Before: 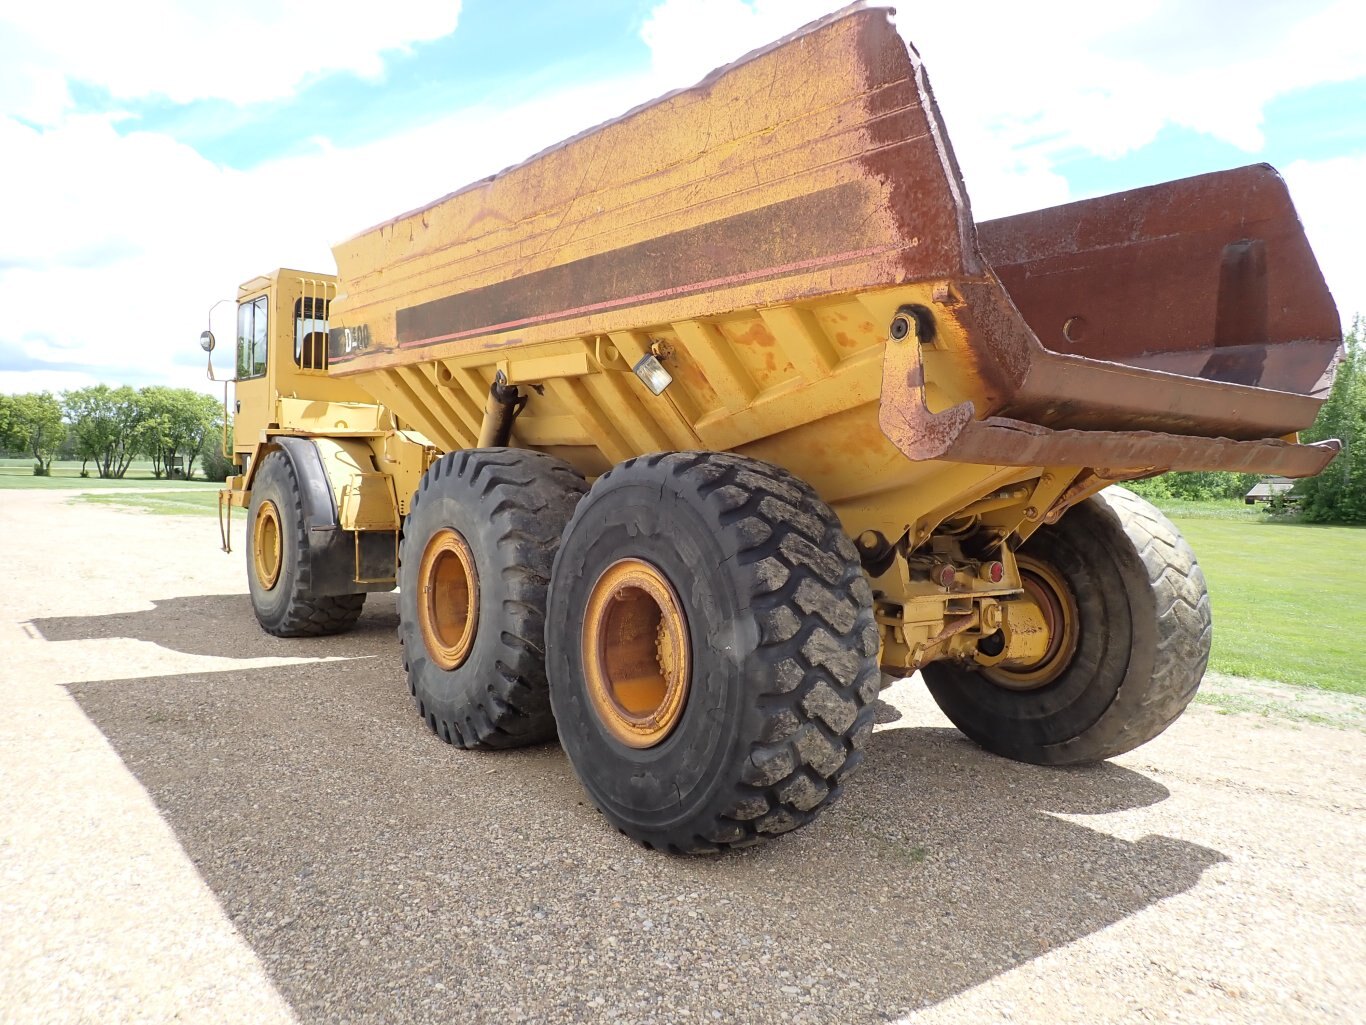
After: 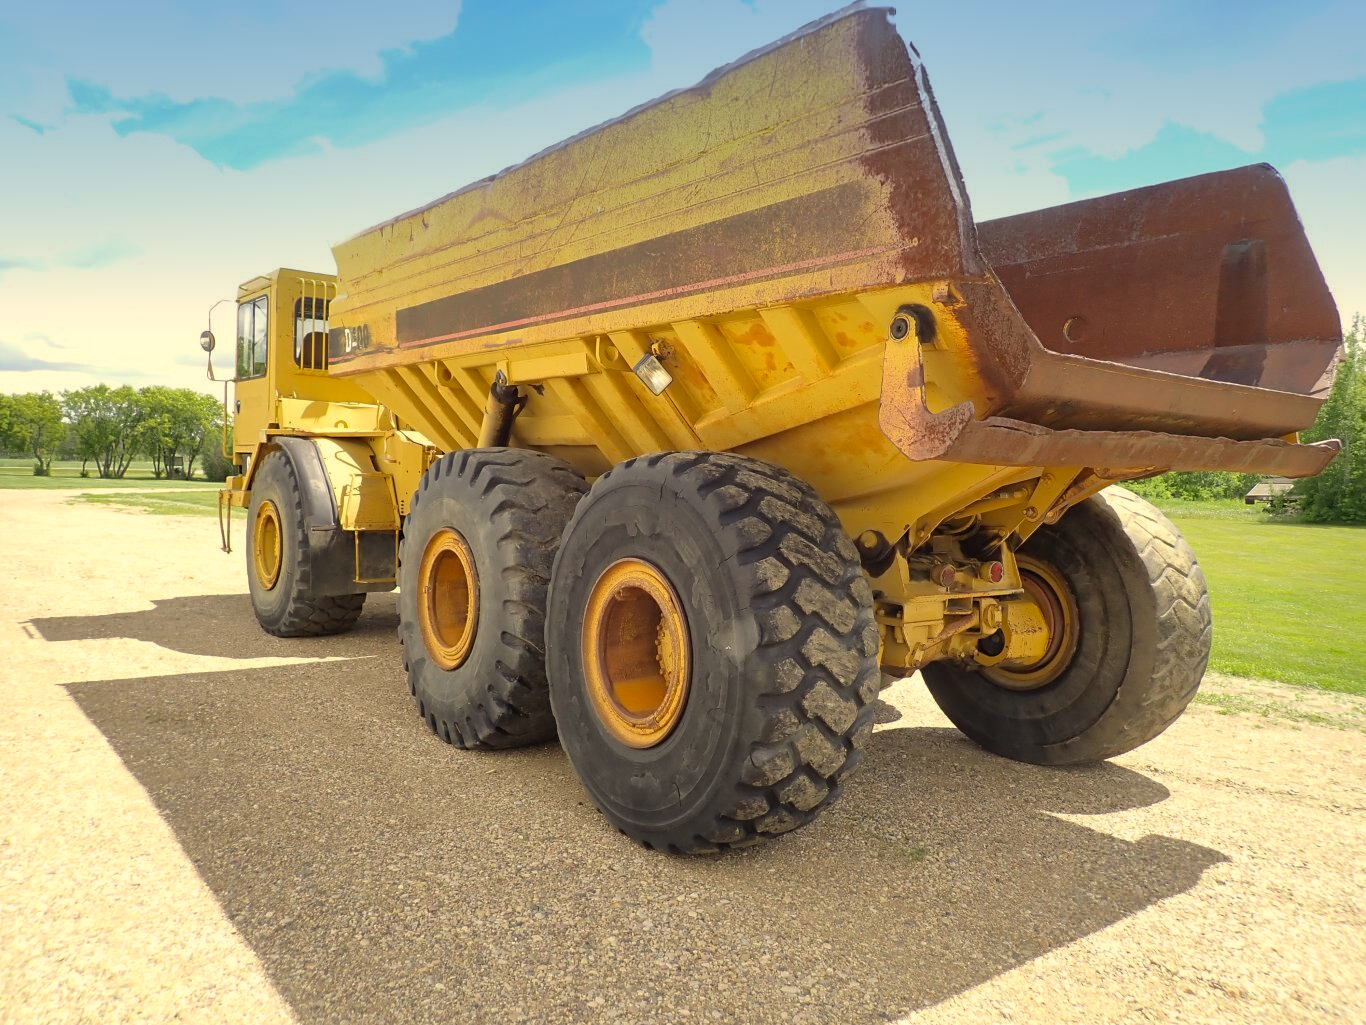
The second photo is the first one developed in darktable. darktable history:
shadows and highlights: on, module defaults
color correction: highlights a* 2.72, highlights b* 22.8
graduated density: density 2.02 EV, hardness 44%, rotation 0.374°, offset 8.21, hue 208.8°, saturation 97%
